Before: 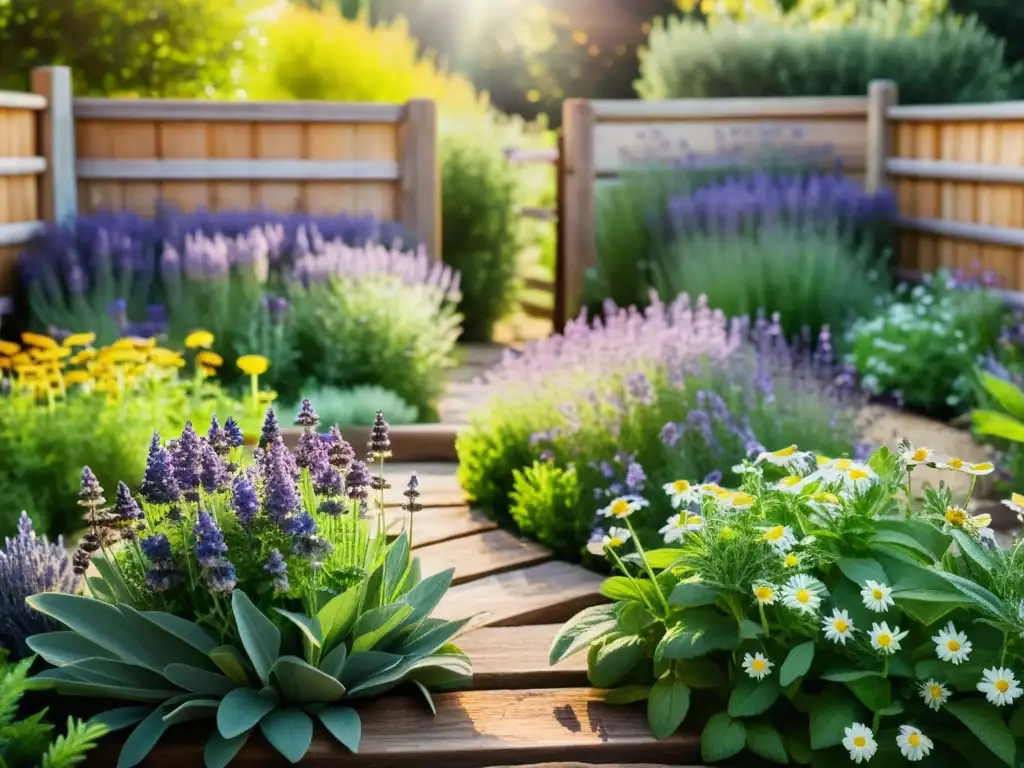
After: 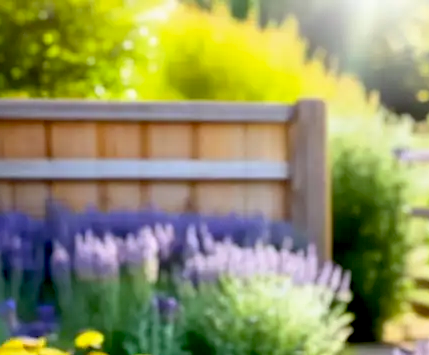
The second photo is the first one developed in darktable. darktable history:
white balance: red 0.967, blue 1.049
base curve: curves: ch0 [(0.017, 0) (0.425, 0.441) (0.844, 0.933) (1, 1)], preserve colors none
crop and rotate: left 10.817%, top 0.062%, right 47.194%, bottom 53.626%
